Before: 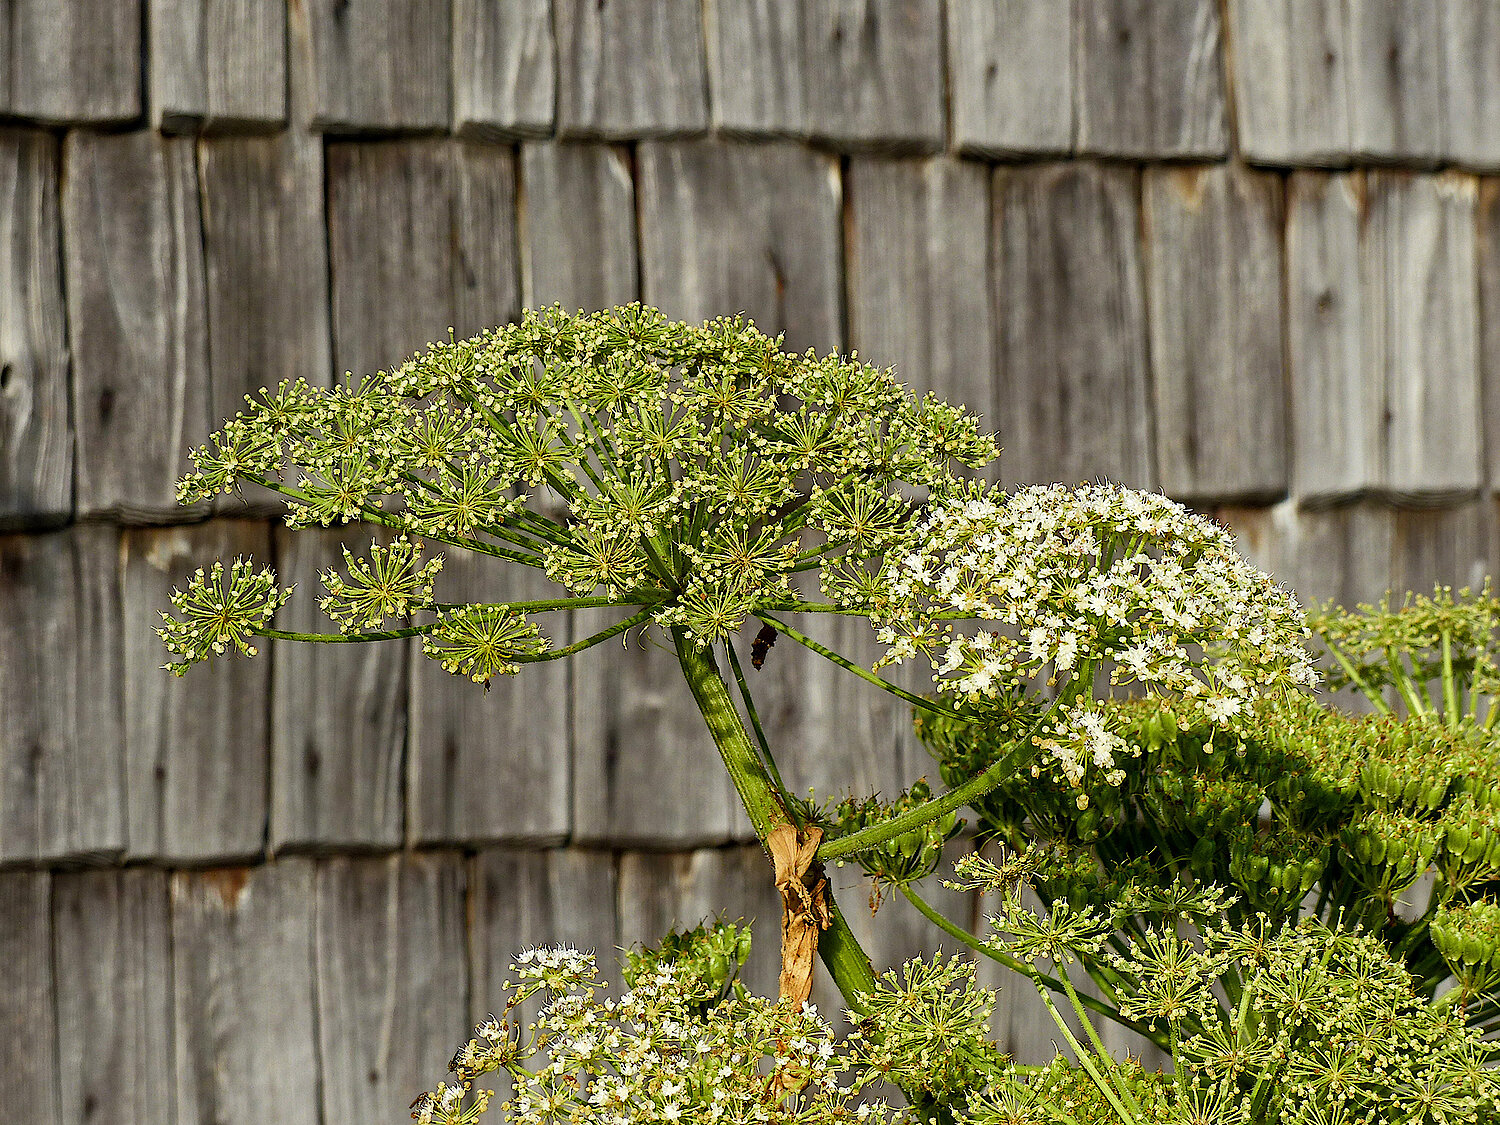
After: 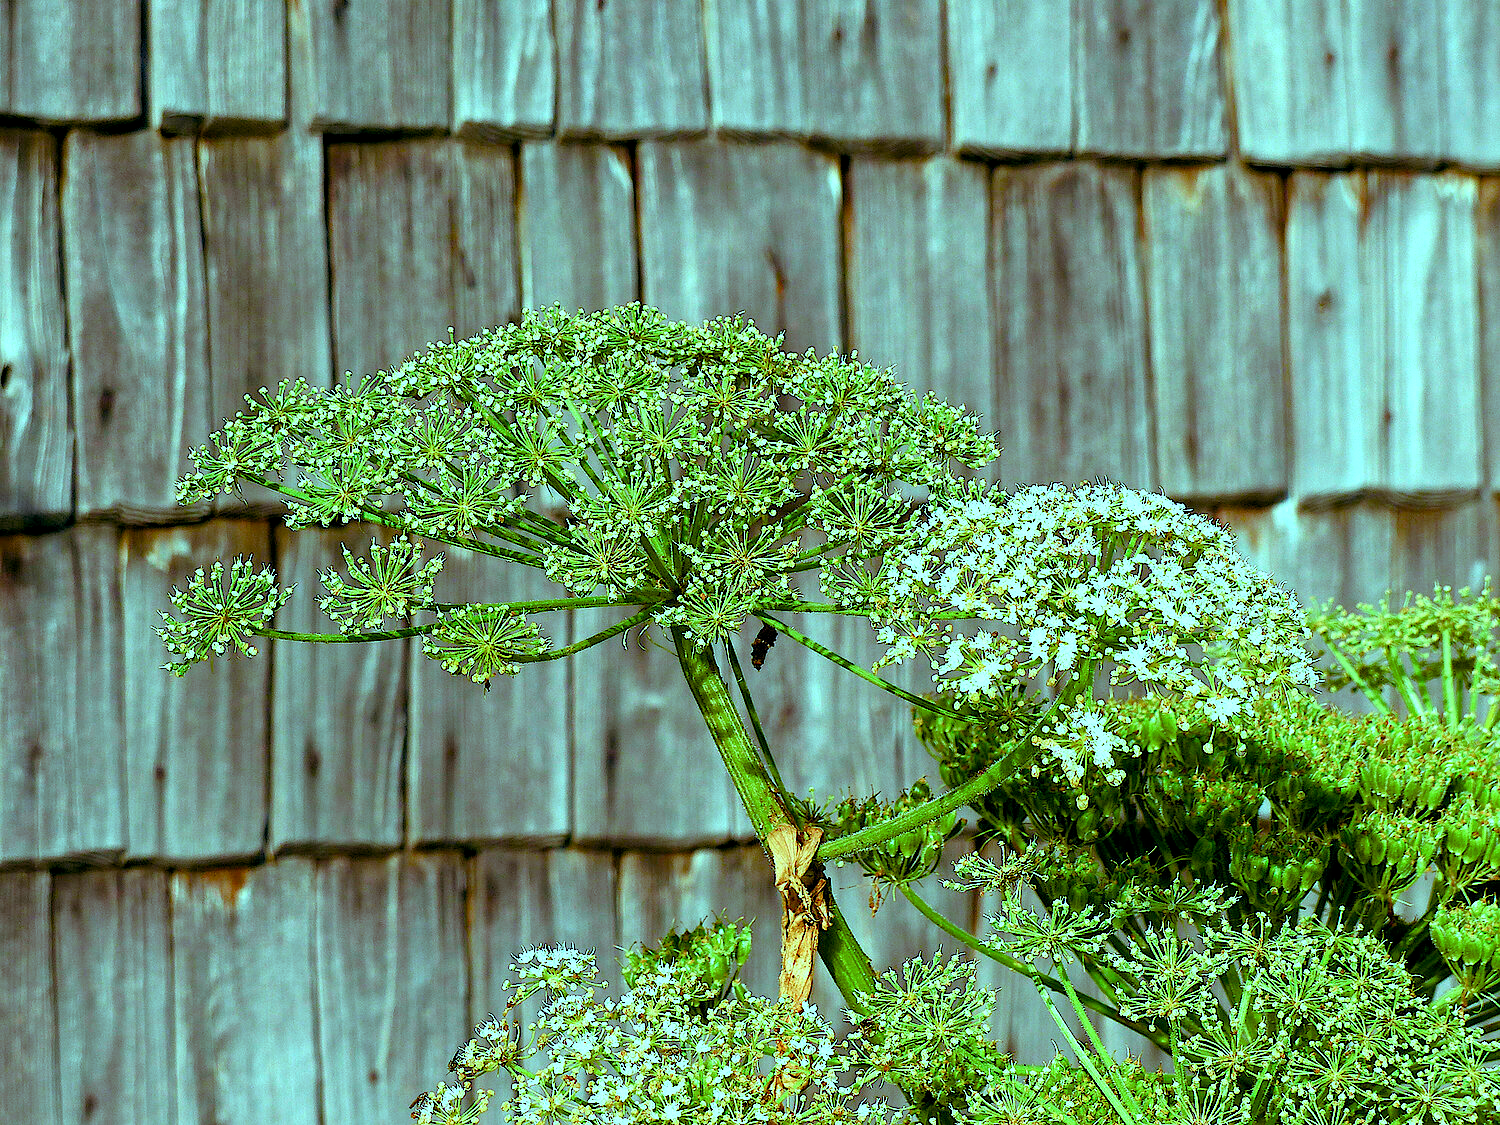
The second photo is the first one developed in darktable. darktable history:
exposure: black level correction 0, exposure 1.2 EV, compensate highlight preservation false
color balance rgb: shadows lift › luminance -7.7%, shadows lift › chroma 2.13%, shadows lift › hue 165.27°, power › luminance -7.77%, power › chroma 1.34%, power › hue 330.55°, highlights gain › luminance -33.33%, highlights gain › chroma 5.68%, highlights gain › hue 217.2°, global offset › luminance -0.33%, global offset › chroma 0.11%, global offset › hue 165.27°, perceptual saturation grading › global saturation 27.72%, perceptual saturation grading › highlights -25%, perceptual saturation grading › mid-tones 25%, perceptual saturation grading › shadows 50%
